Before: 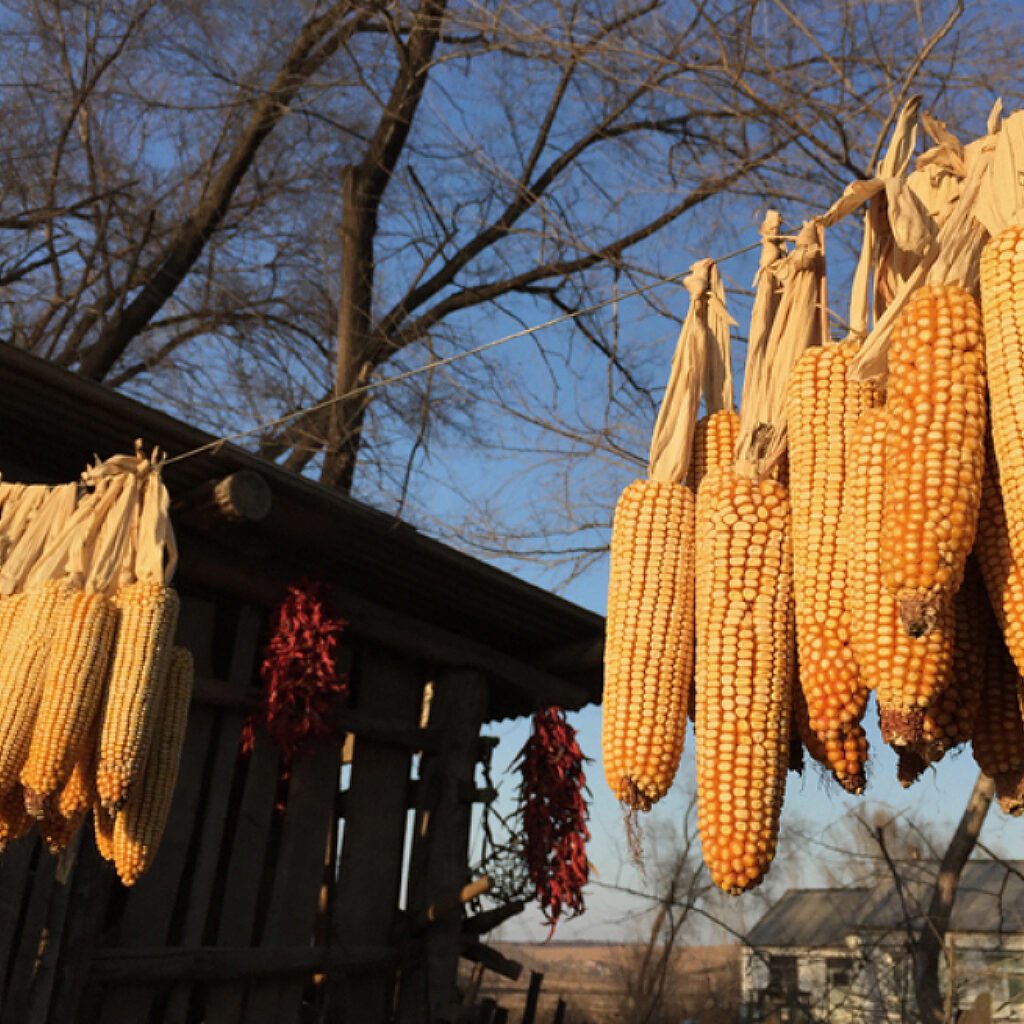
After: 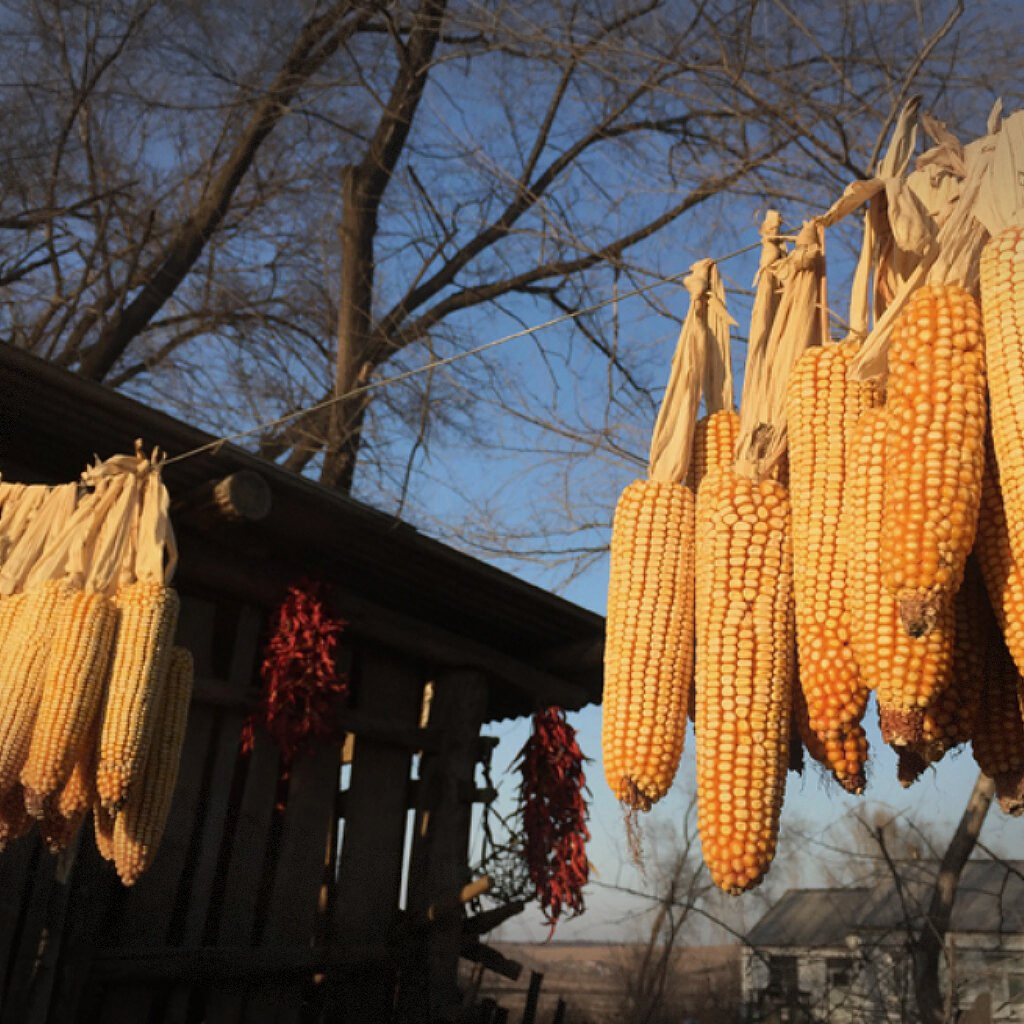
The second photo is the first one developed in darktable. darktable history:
contrast equalizer: octaves 7, y [[0.6 ×6], [0.55 ×6], [0 ×6], [0 ×6], [0 ×6]], mix -0.3
vignetting: fall-off start 100%, brightness -0.406, saturation -0.3, width/height ratio 1.324, dithering 8-bit output, unbound false
bloom: size 5%, threshold 95%, strength 15%
